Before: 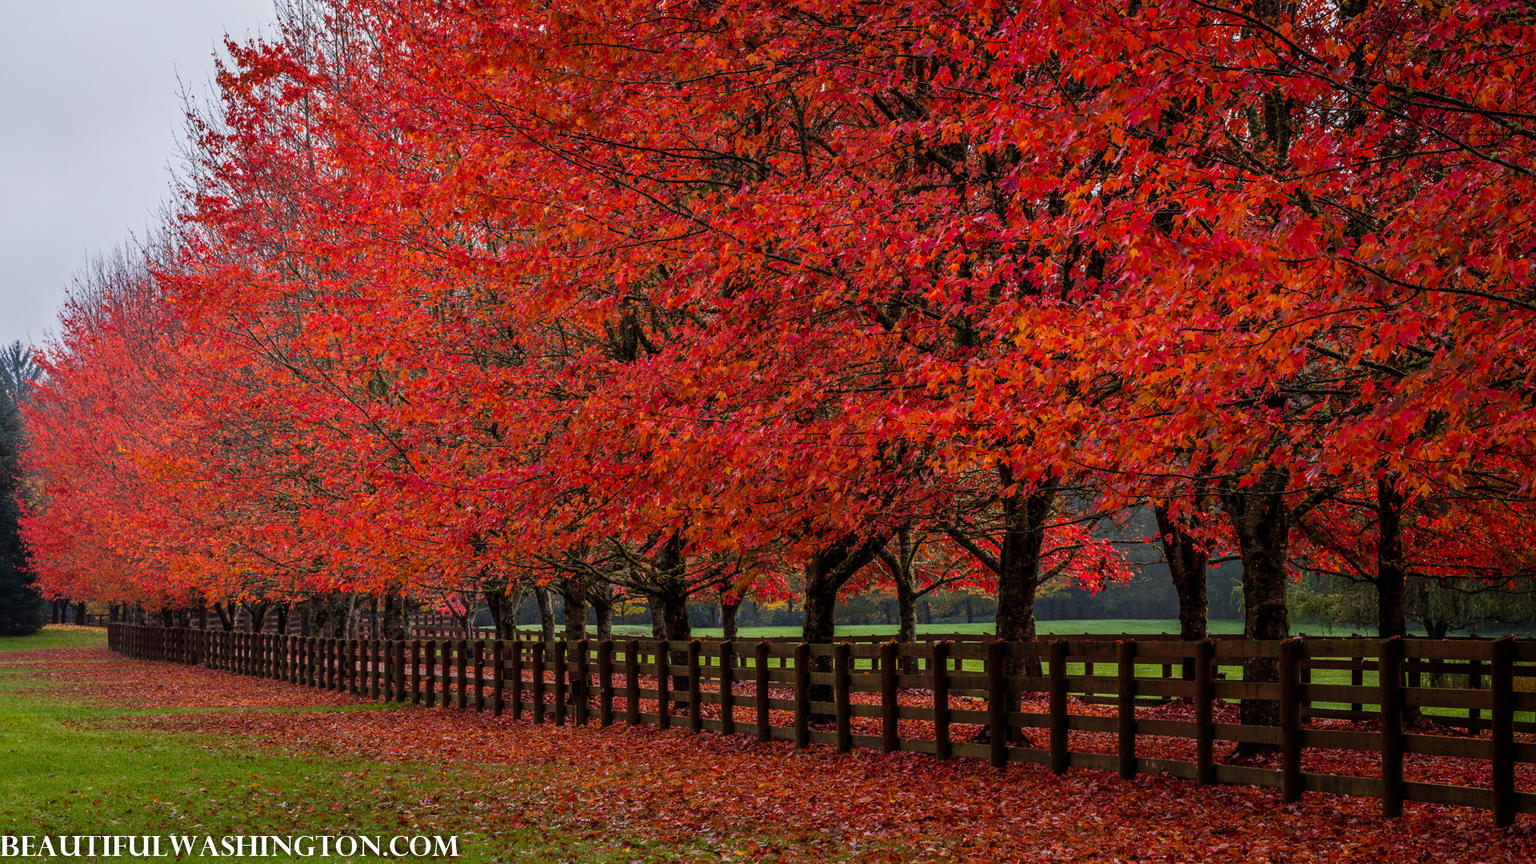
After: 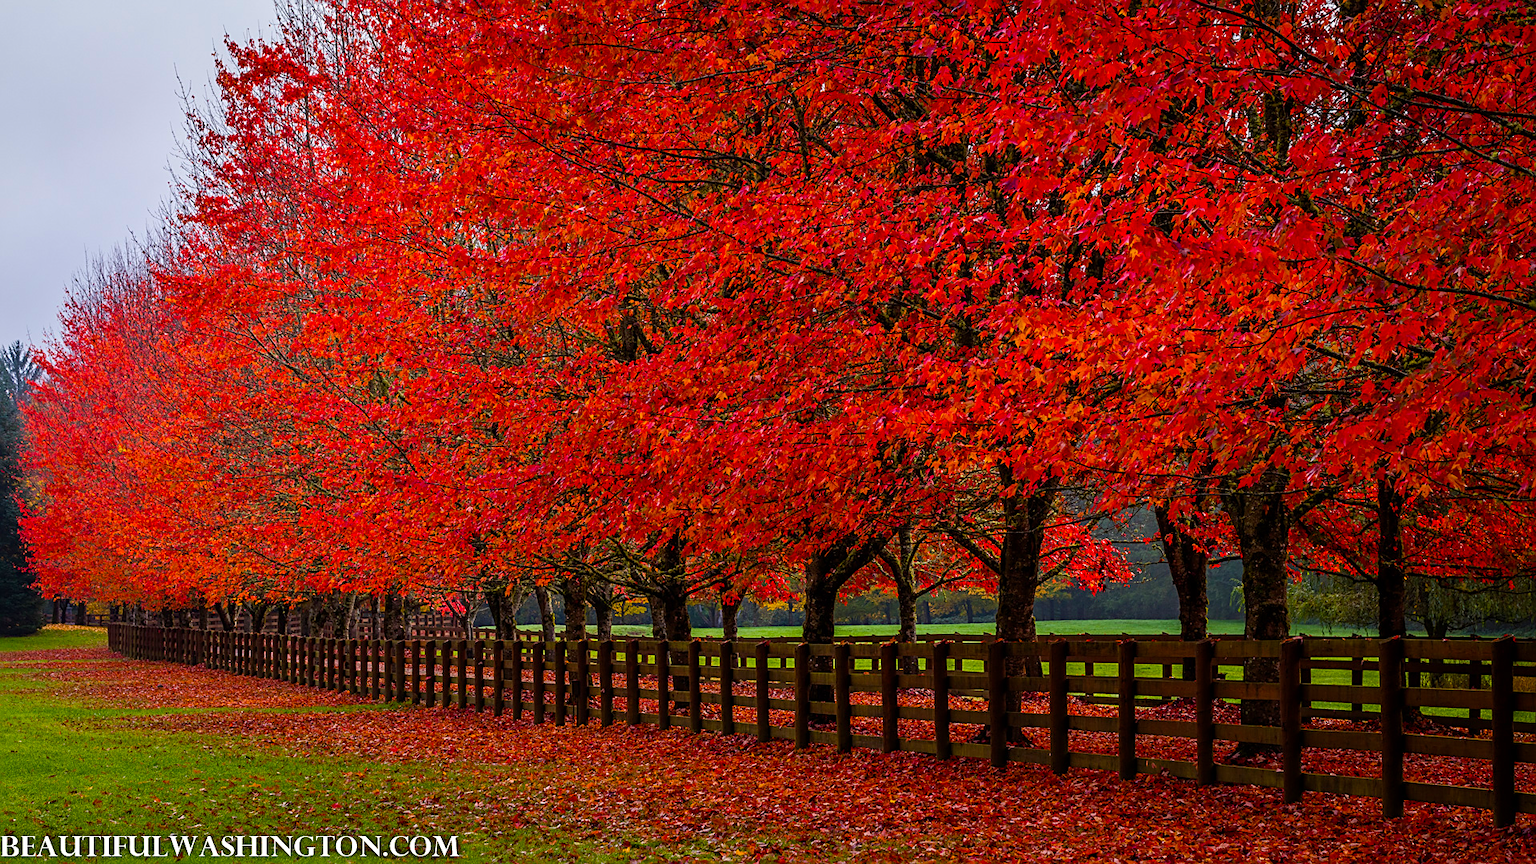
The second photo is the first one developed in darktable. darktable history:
sharpen: on, module defaults
velvia: strength 32%, mid-tones bias 0.2
